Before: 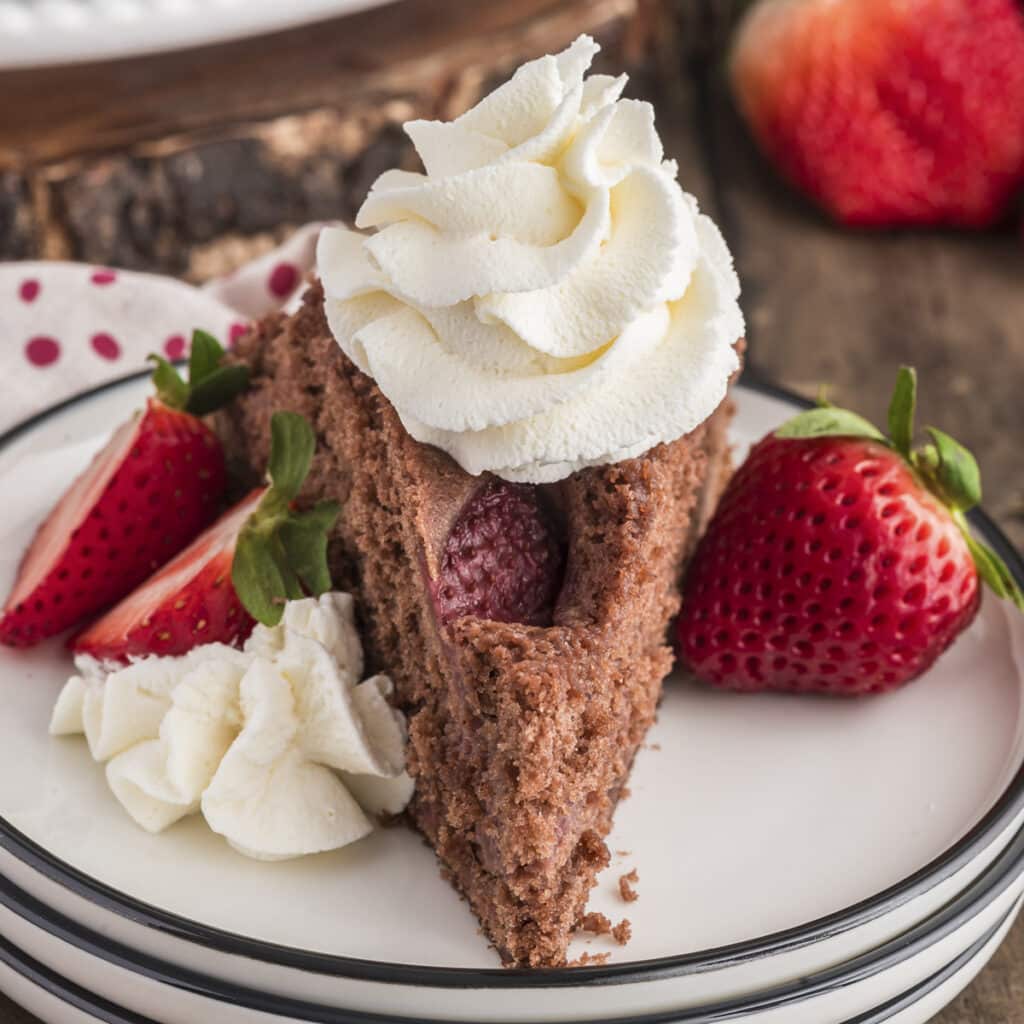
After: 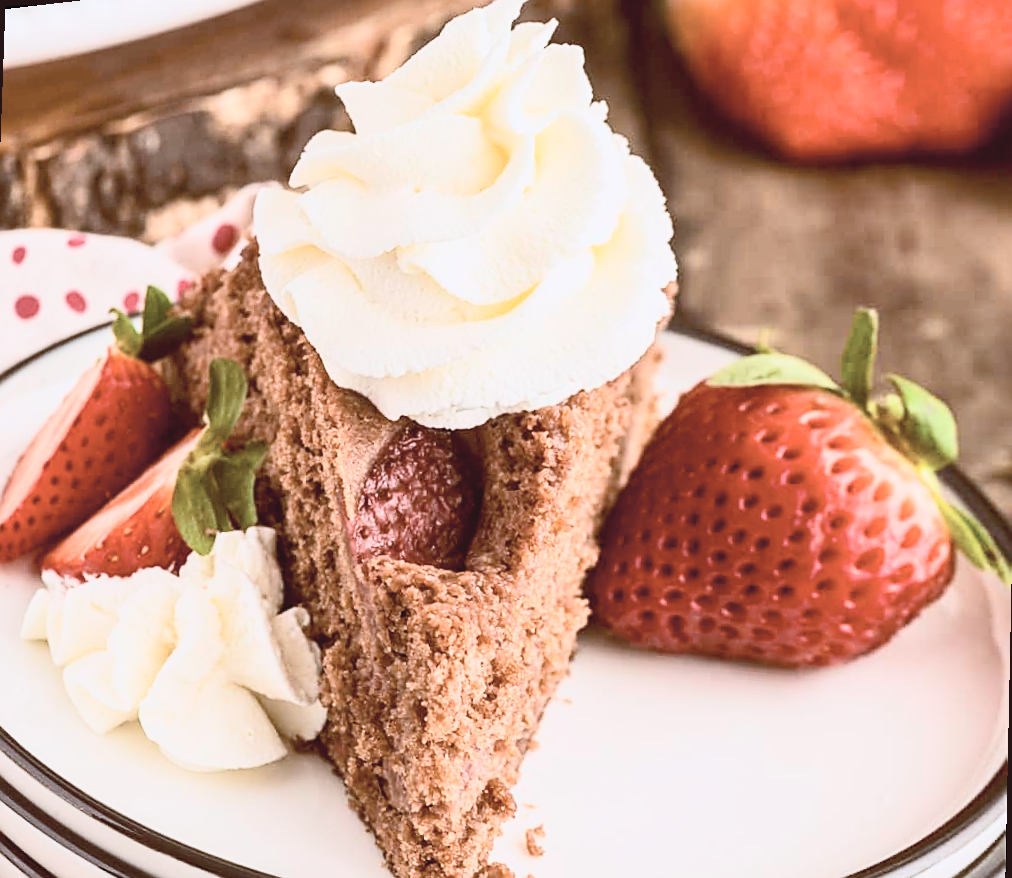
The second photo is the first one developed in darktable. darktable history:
rotate and perspective: rotation 1.69°, lens shift (vertical) -0.023, lens shift (horizontal) -0.291, crop left 0.025, crop right 0.988, crop top 0.092, crop bottom 0.842
contrast brightness saturation: contrast 0.43, brightness 0.56, saturation -0.19
filmic rgb: black relative exposure -7.65 EV, white relative exposure 4.56 EV, hardness 3.61, color science v6 (2022)
color balance: lift [1, 1.011, 0.999, 0.989], gamma [1.109, 1.045, 1.039, 0.955], gain [0.917, 0.936, 0.952, 1.064], contrast 2.32%, contrast fulcrum 19%, output saturation 101%
sharpen: on, module defaults
